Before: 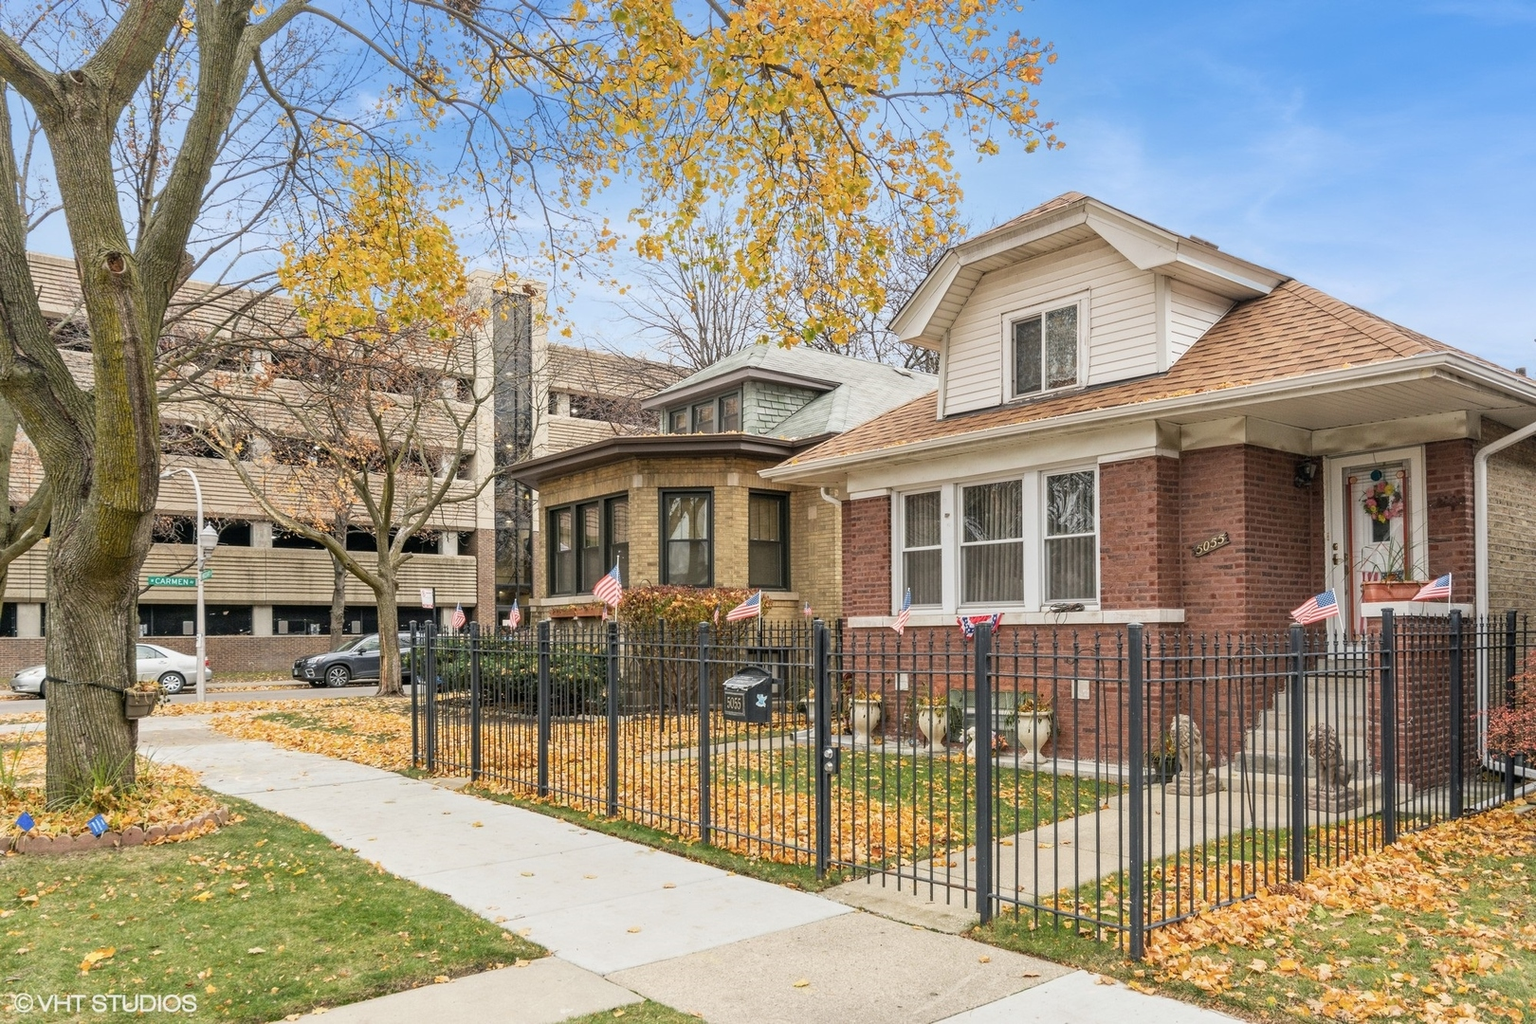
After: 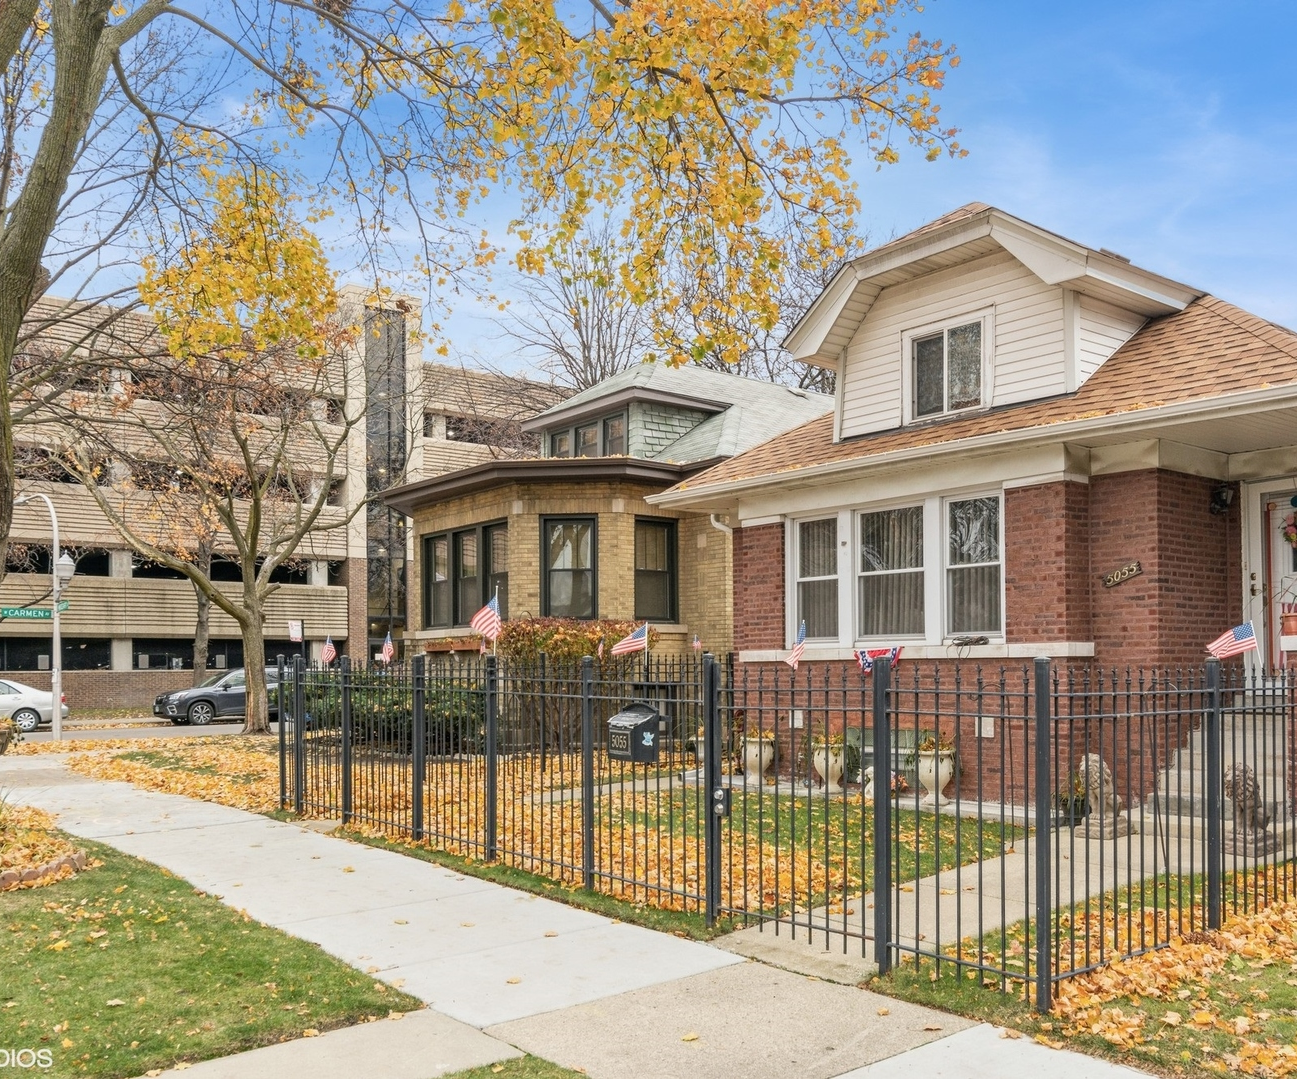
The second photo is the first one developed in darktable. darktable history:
crop and rotate: left 9.618%, right 10.296%
